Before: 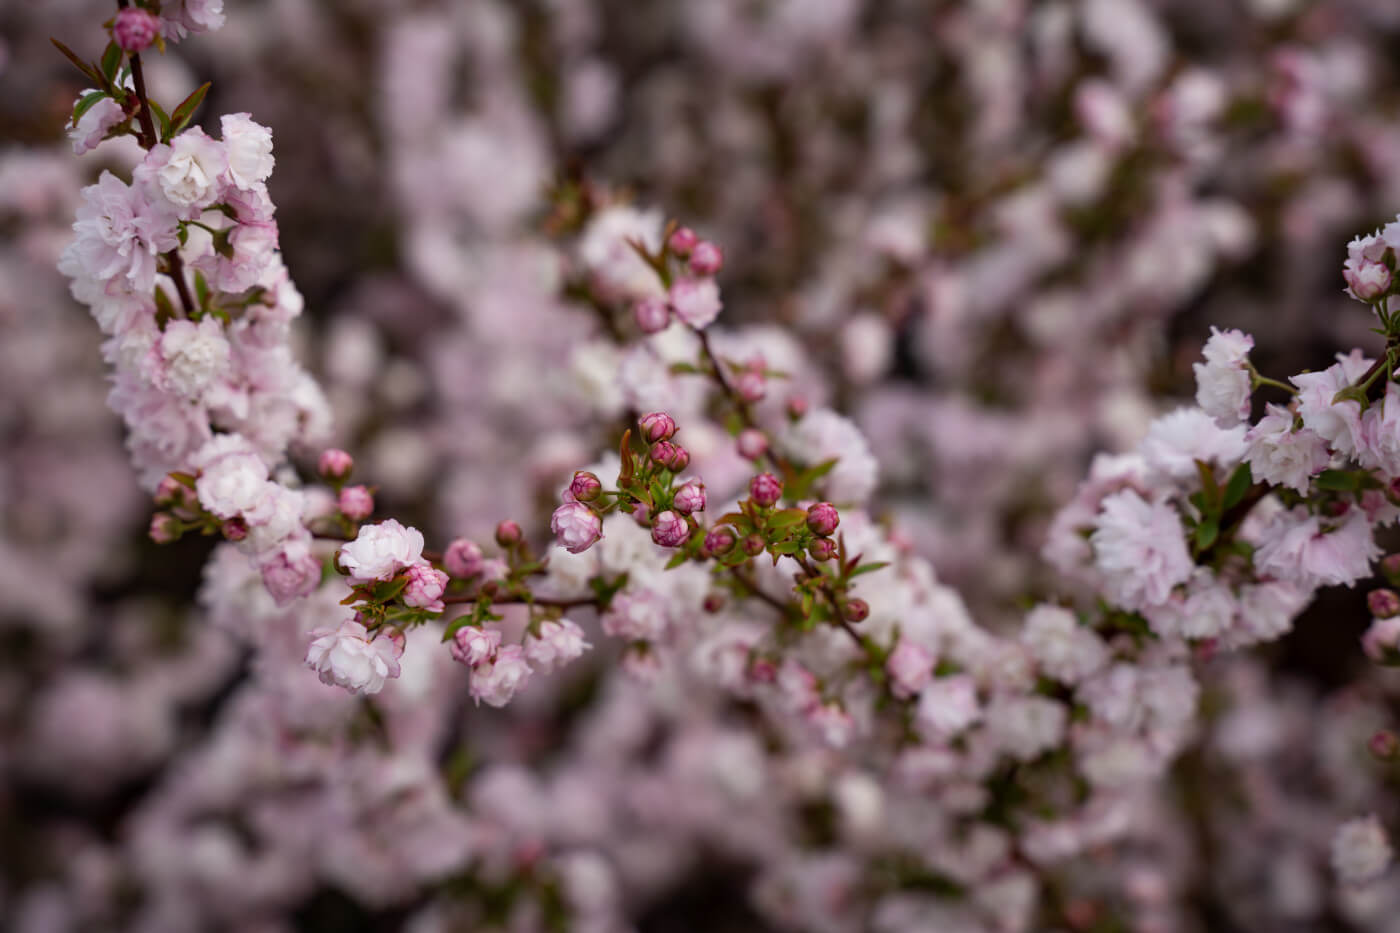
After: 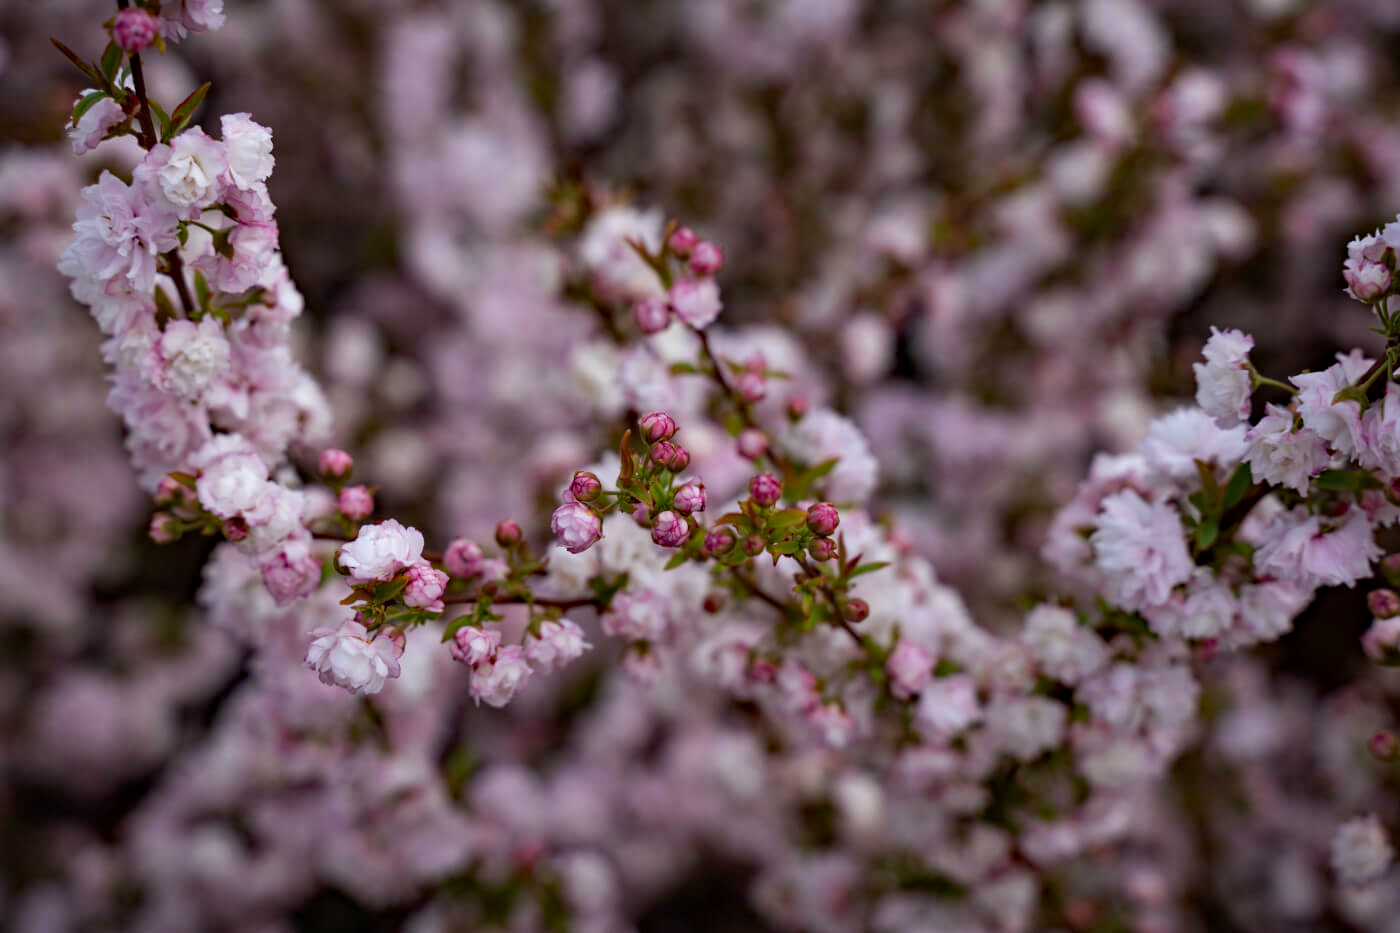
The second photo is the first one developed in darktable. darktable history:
haze removal: strength 0.29, distance 0.25, compatibility mode true, adaptive false
white balance: red 0.974, blue 1.044
